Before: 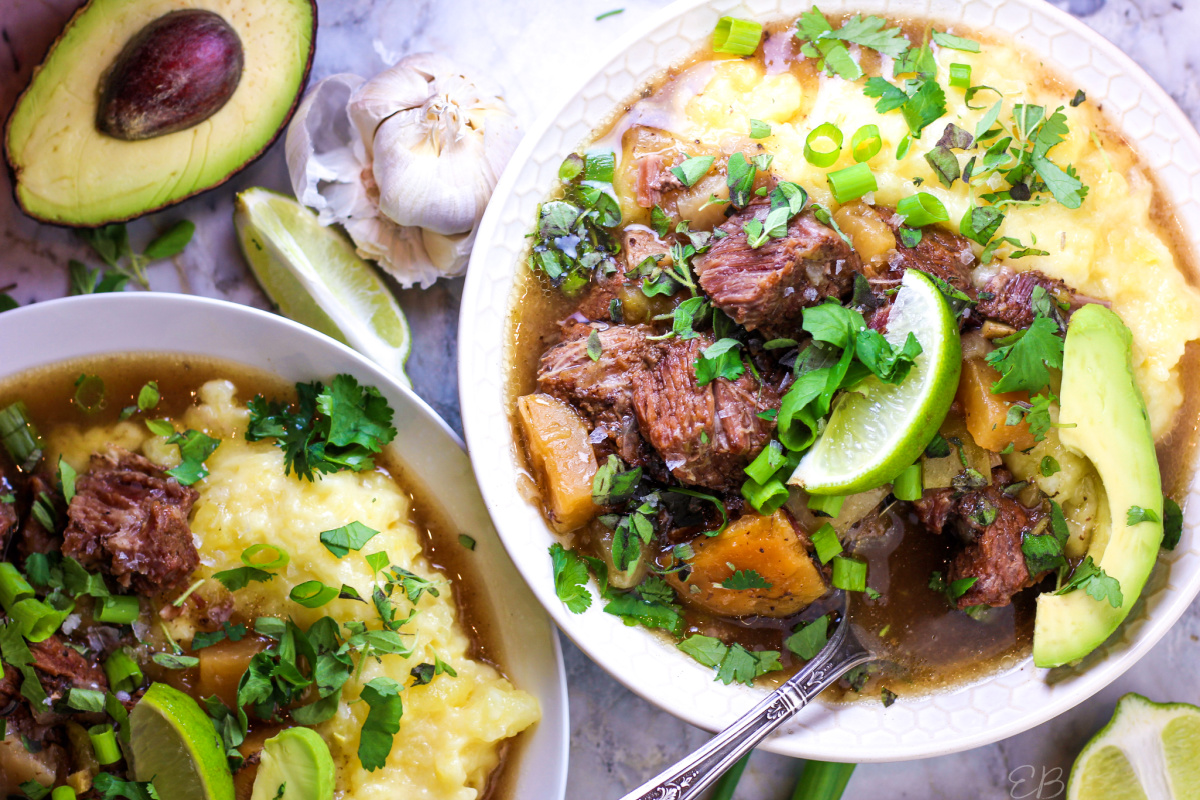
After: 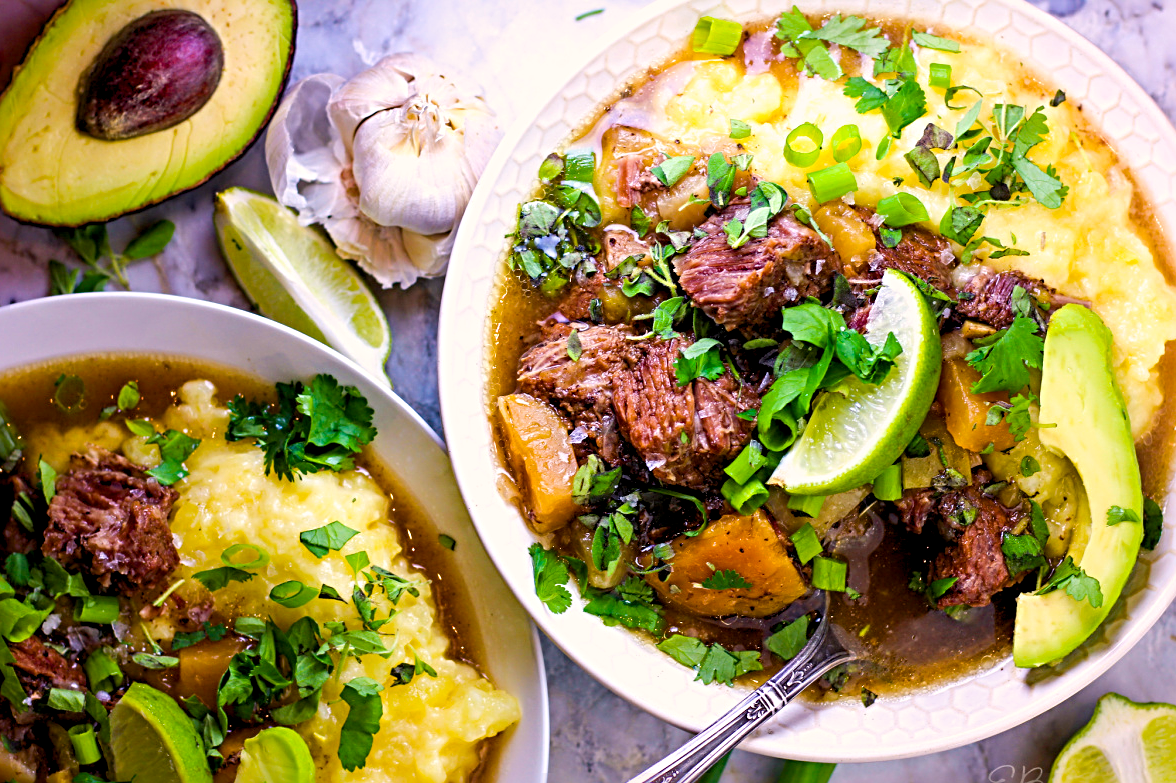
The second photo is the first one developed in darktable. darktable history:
crop: left 1.714%, right 0.283%, bottom 2%
color balance rgb: highlights gain › chroma 1.602%, highlights gain › hue 56.84°, global offset › luminance -0.492%, perceptual saturation grading › global saturation 19.937%, global vibrance 20%
sharpen: radius 3.966
